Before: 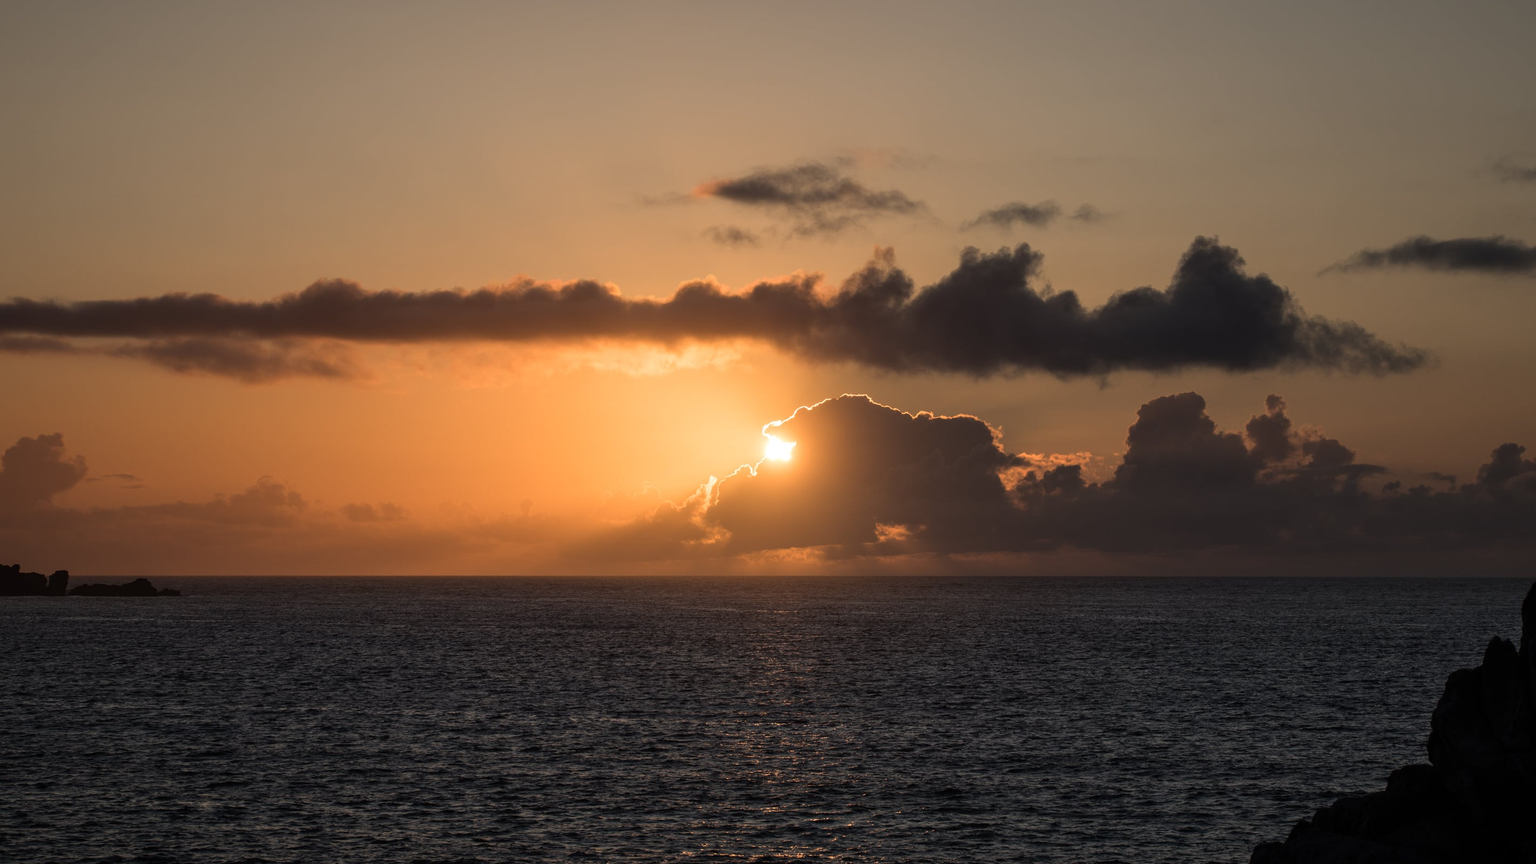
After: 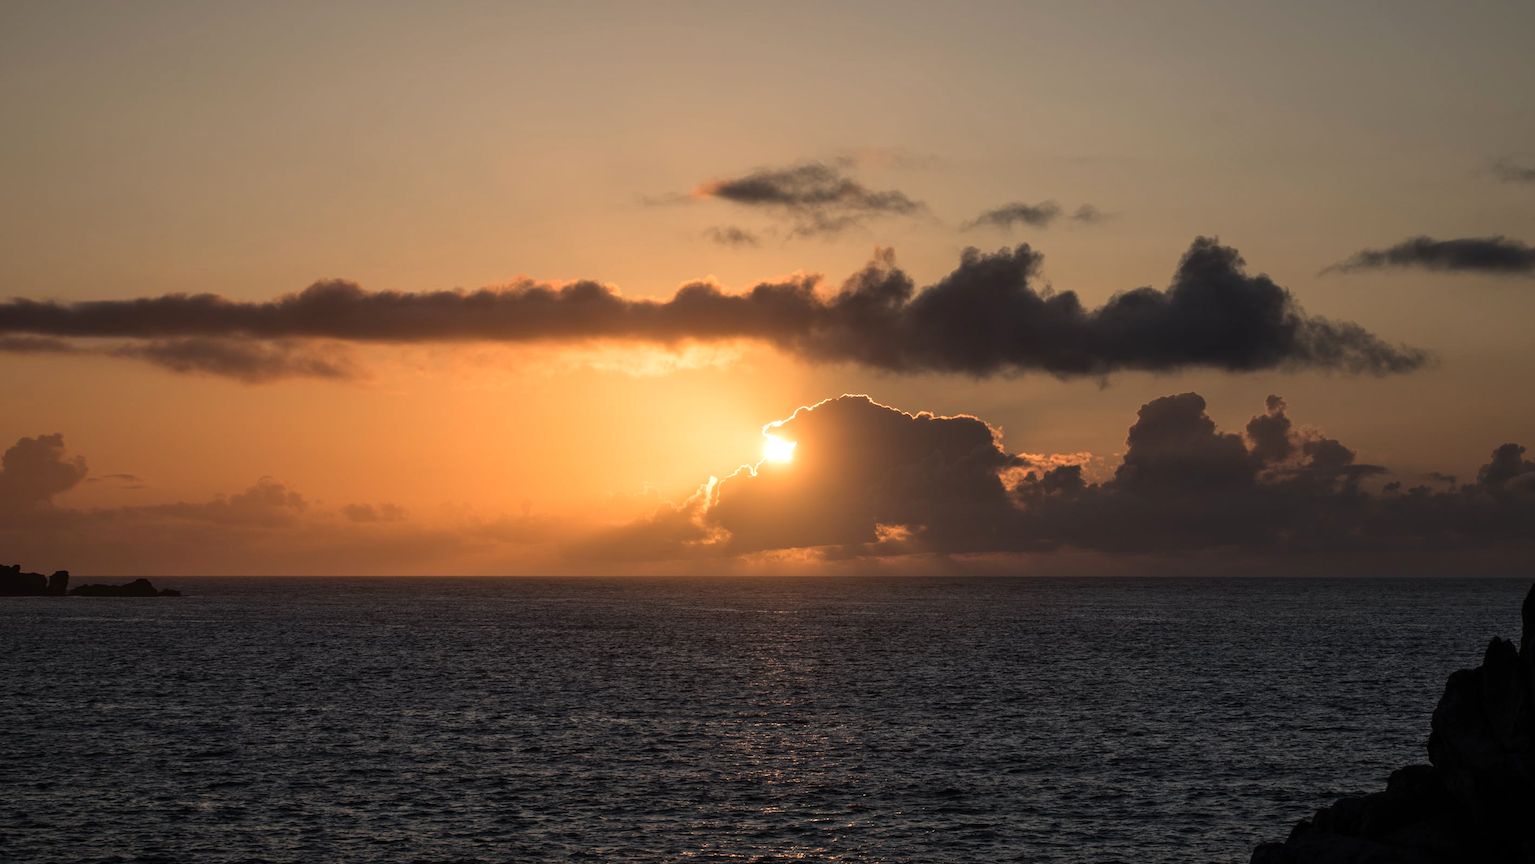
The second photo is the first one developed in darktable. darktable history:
exposure: exposure 0.215 EV, compensate exposure bias true, compensate highlight preservation false
